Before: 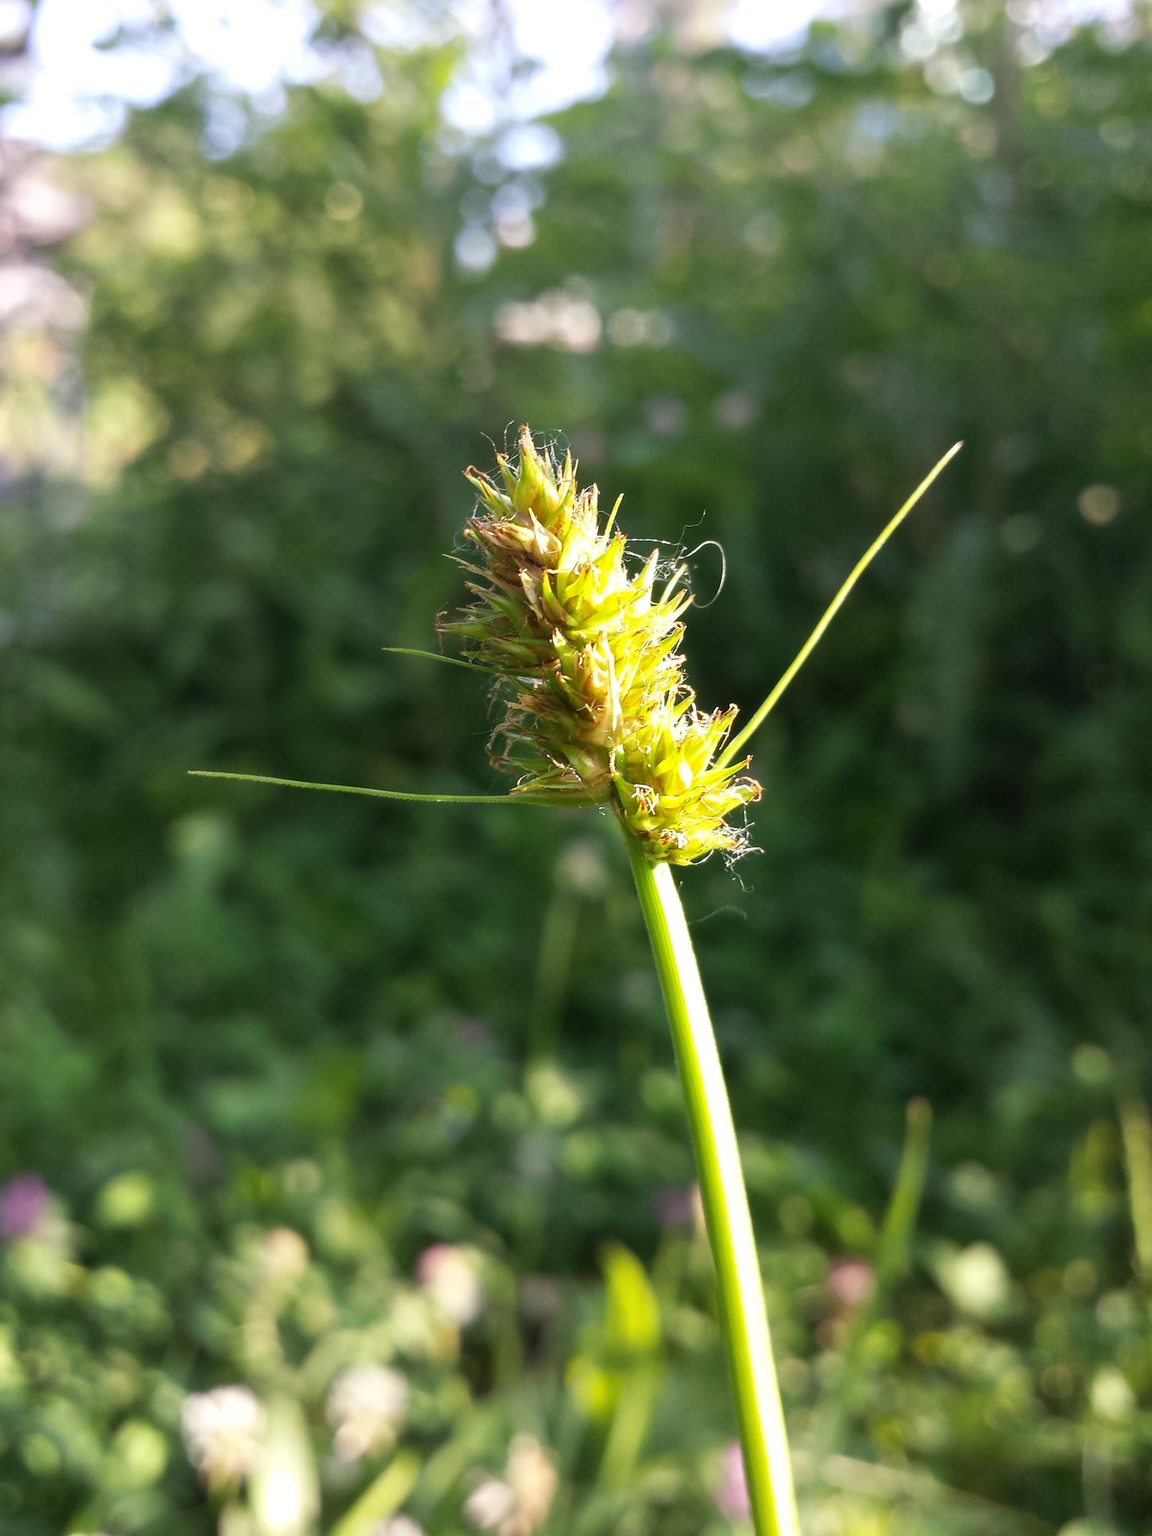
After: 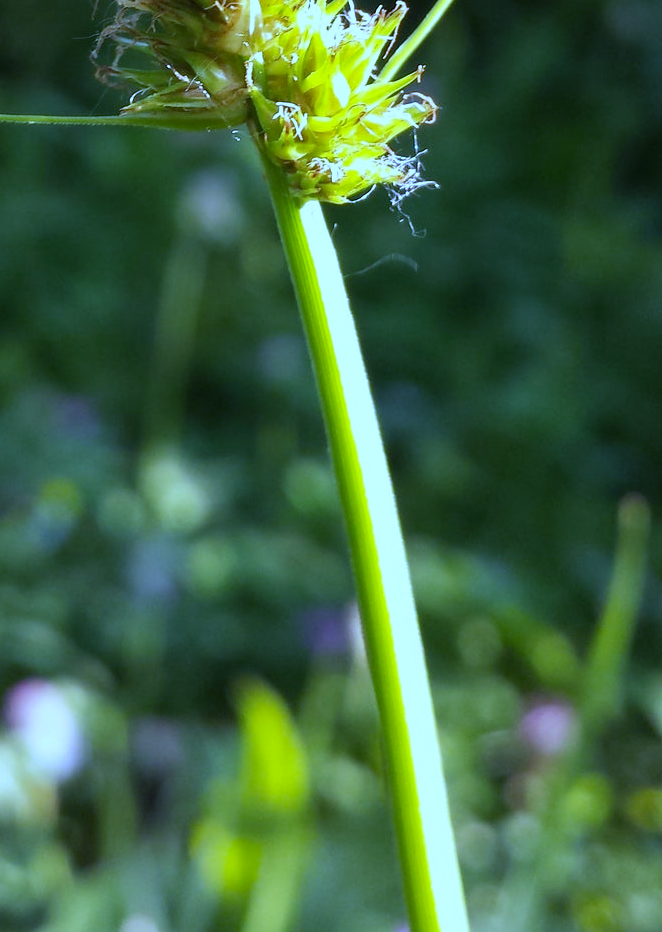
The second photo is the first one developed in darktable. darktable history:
haze removal: compatibility mode true, adaptive false
crop: left 35.976%, top 45.819%, right 18.162%, bottom 5.807%
white balance: red 0.766, blue 1.537
